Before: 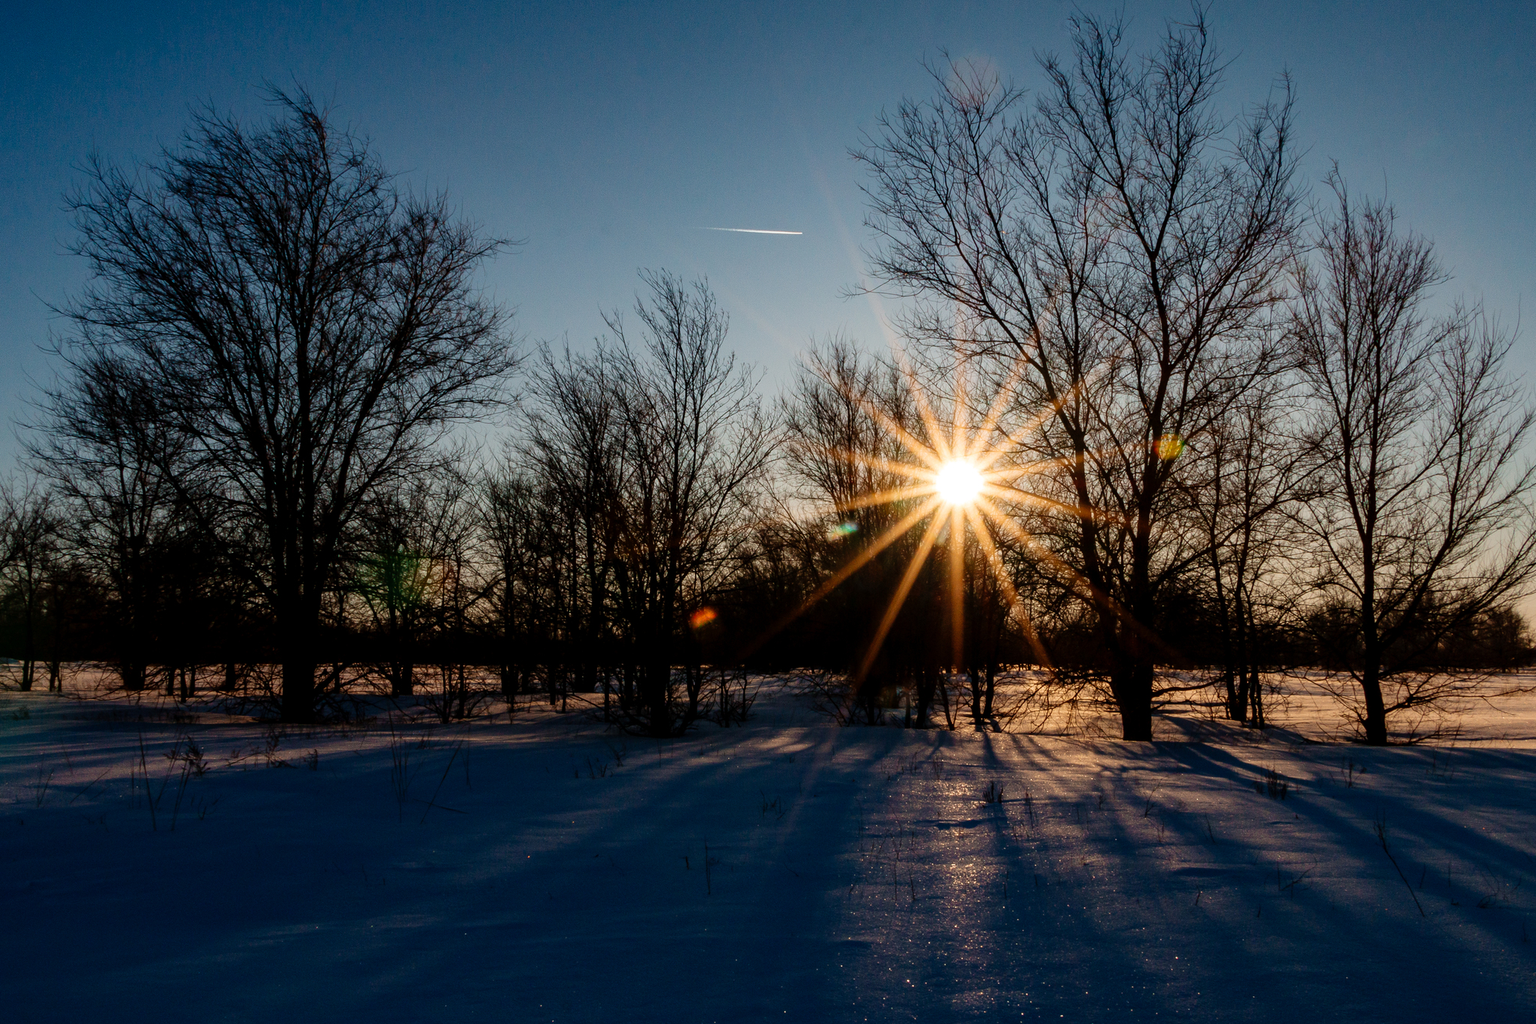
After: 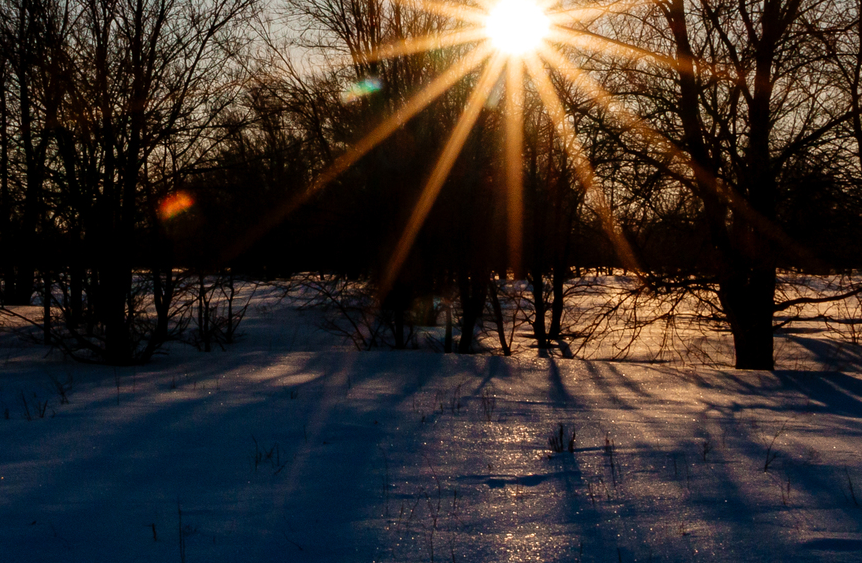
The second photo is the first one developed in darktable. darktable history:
crop: left 37.224%, top 45.301%, right 20.686%, bottom 13.434%
